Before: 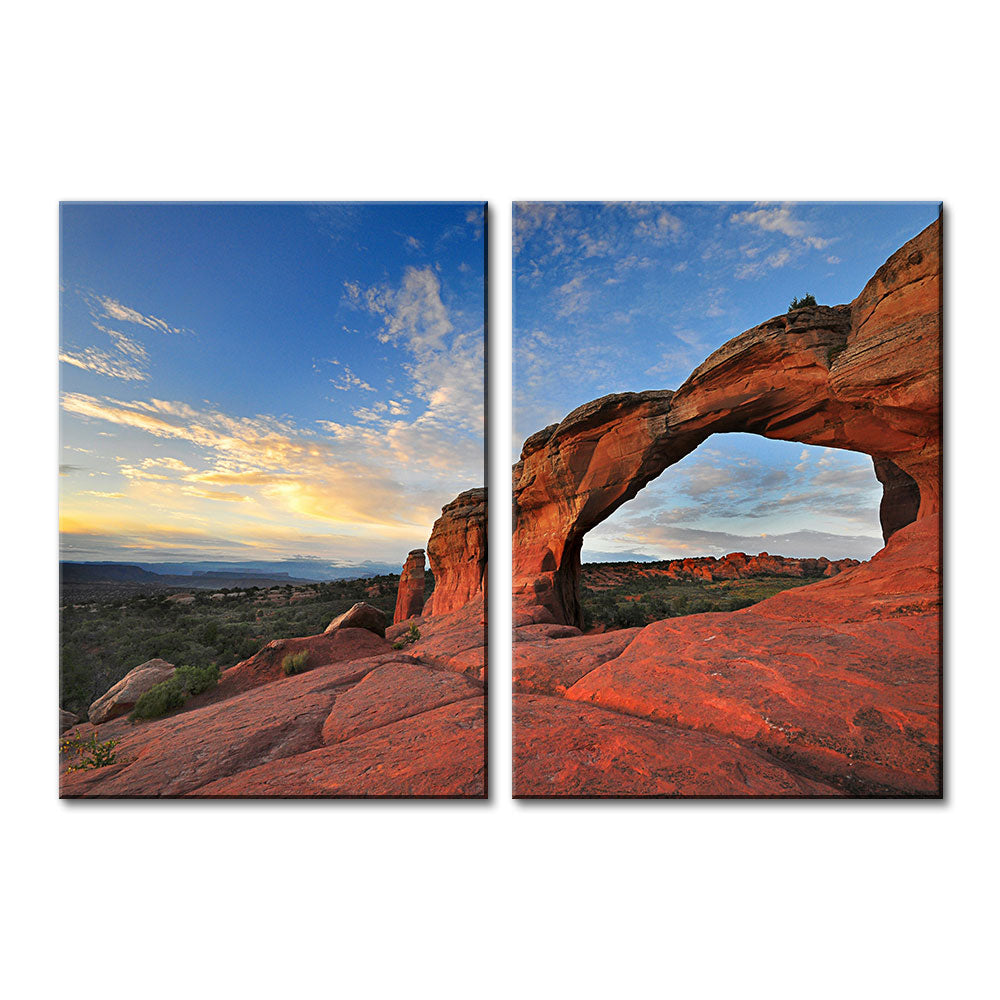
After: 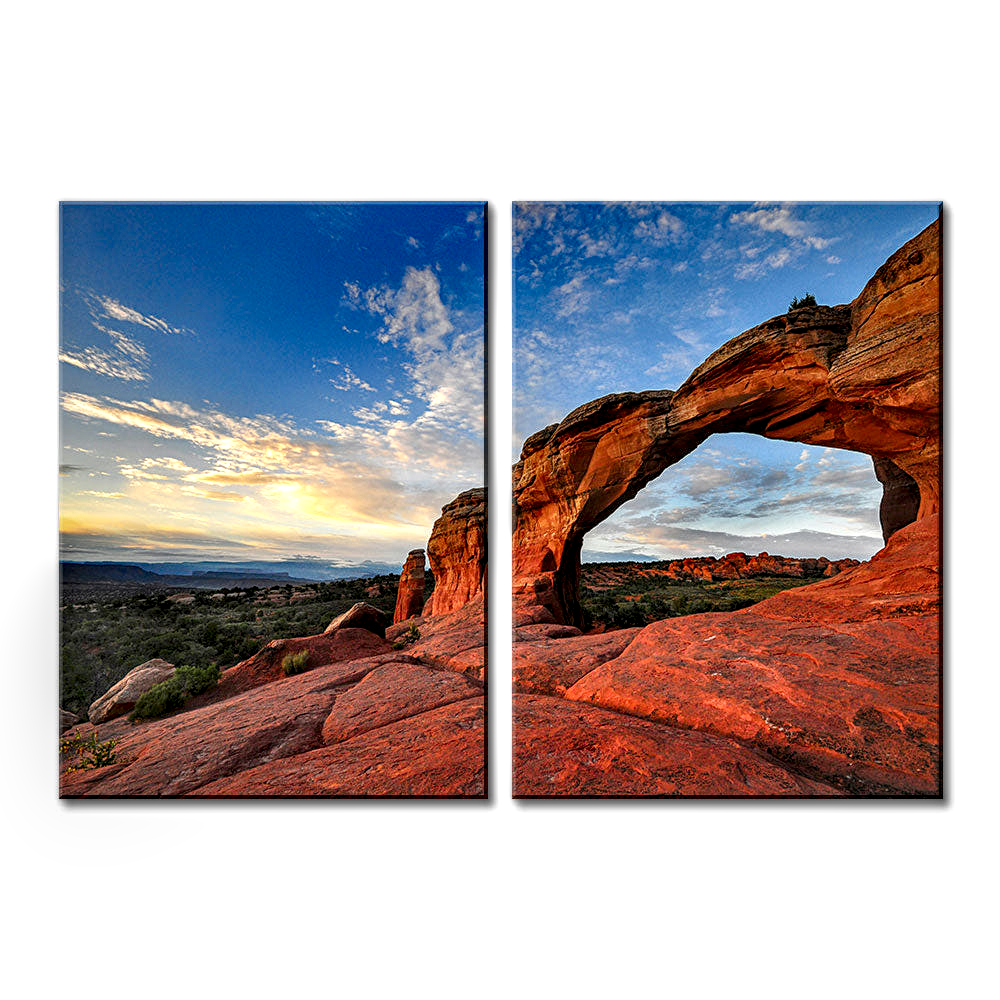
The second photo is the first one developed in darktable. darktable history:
color balance rgb: perceptual saturation grading › global saturation 20%, perceptual saturation grading › highlights -25%, perceptual saturation grading › shadows 25%
local contrast: highlights 19%, detail 186%
